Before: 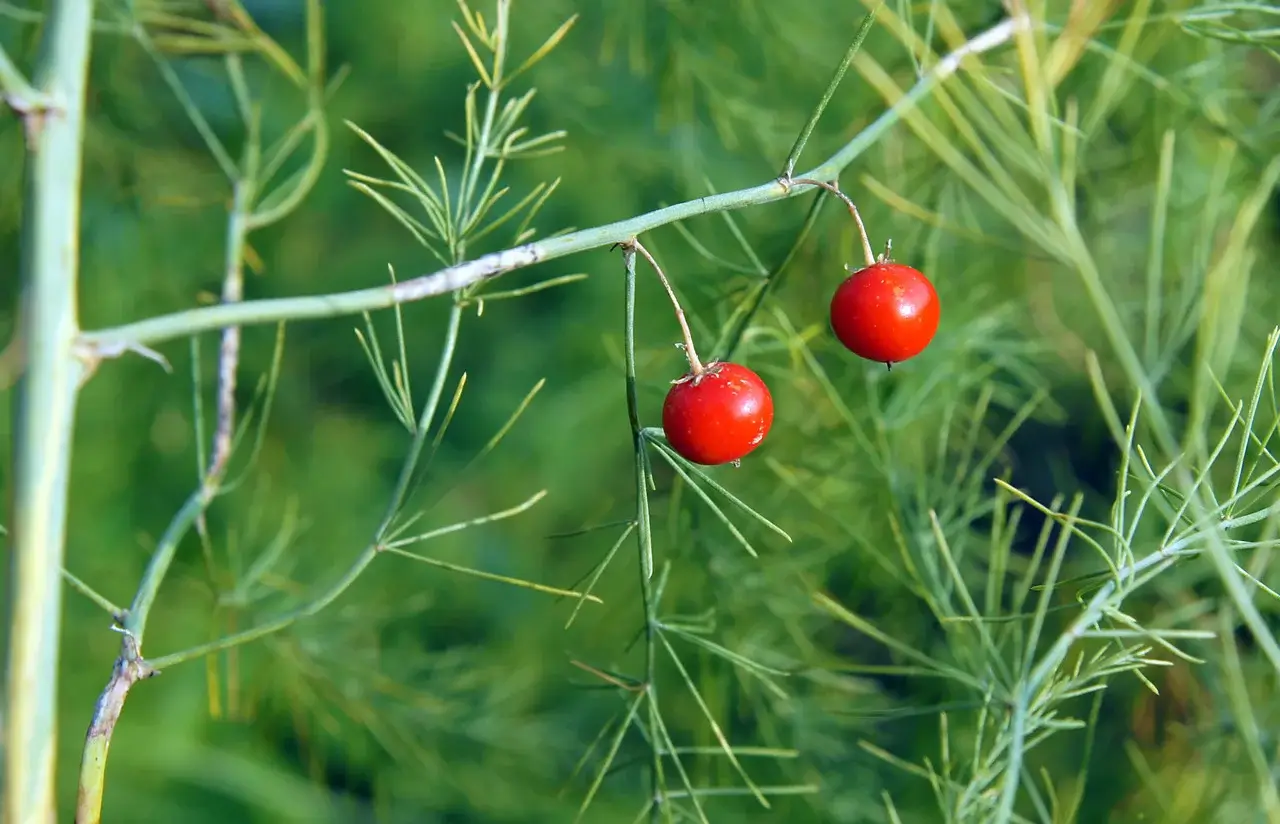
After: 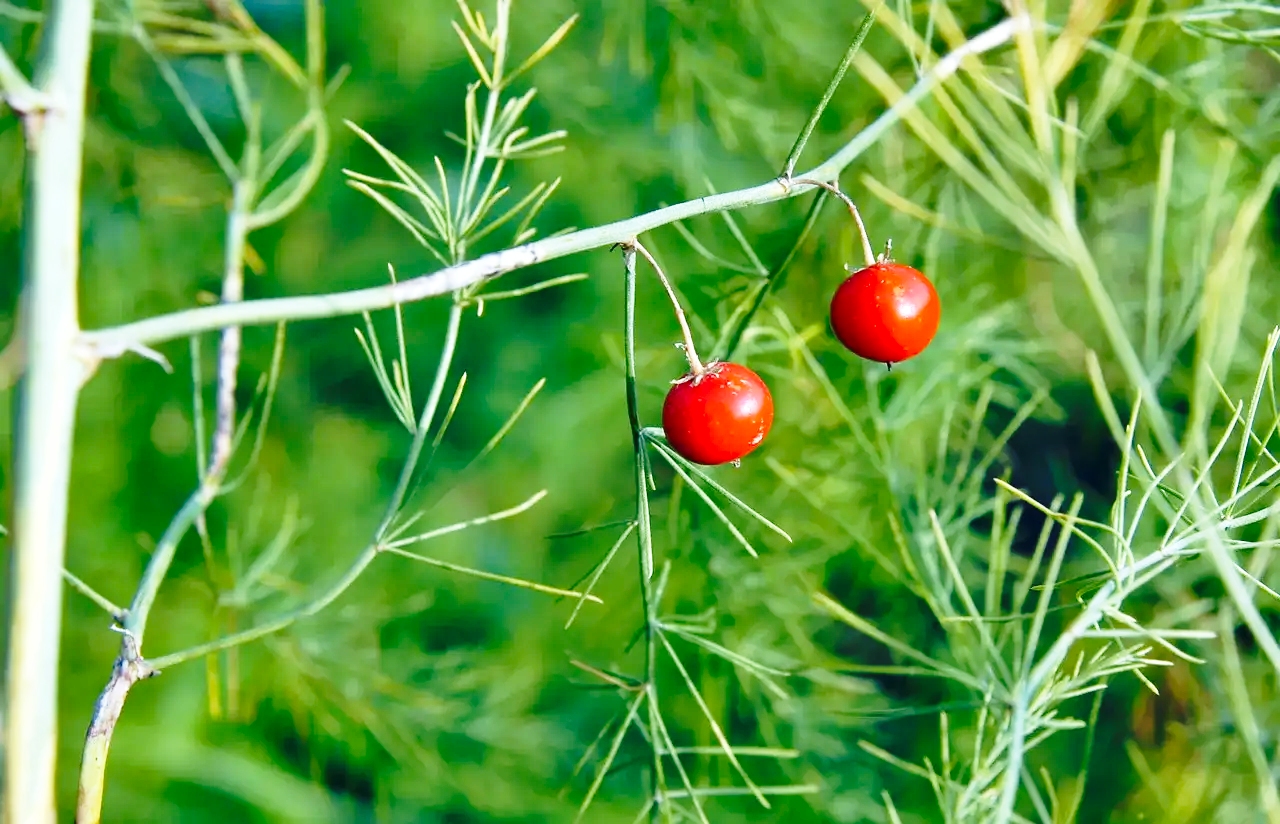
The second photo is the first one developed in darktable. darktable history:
tone equalizer: mask exposure compensation -0.509 EV
base curve: curves: ch0 [(0, 0) (0.036, 0.037) (0.121, 0.228) (0.46, 0.76) (0.859, 0.983) (1, 1)], preserve colors none
shadows and highlights: shadows 75.17, highlights -61.05, highlights color adjustment 41.22%, soften with gaussian
